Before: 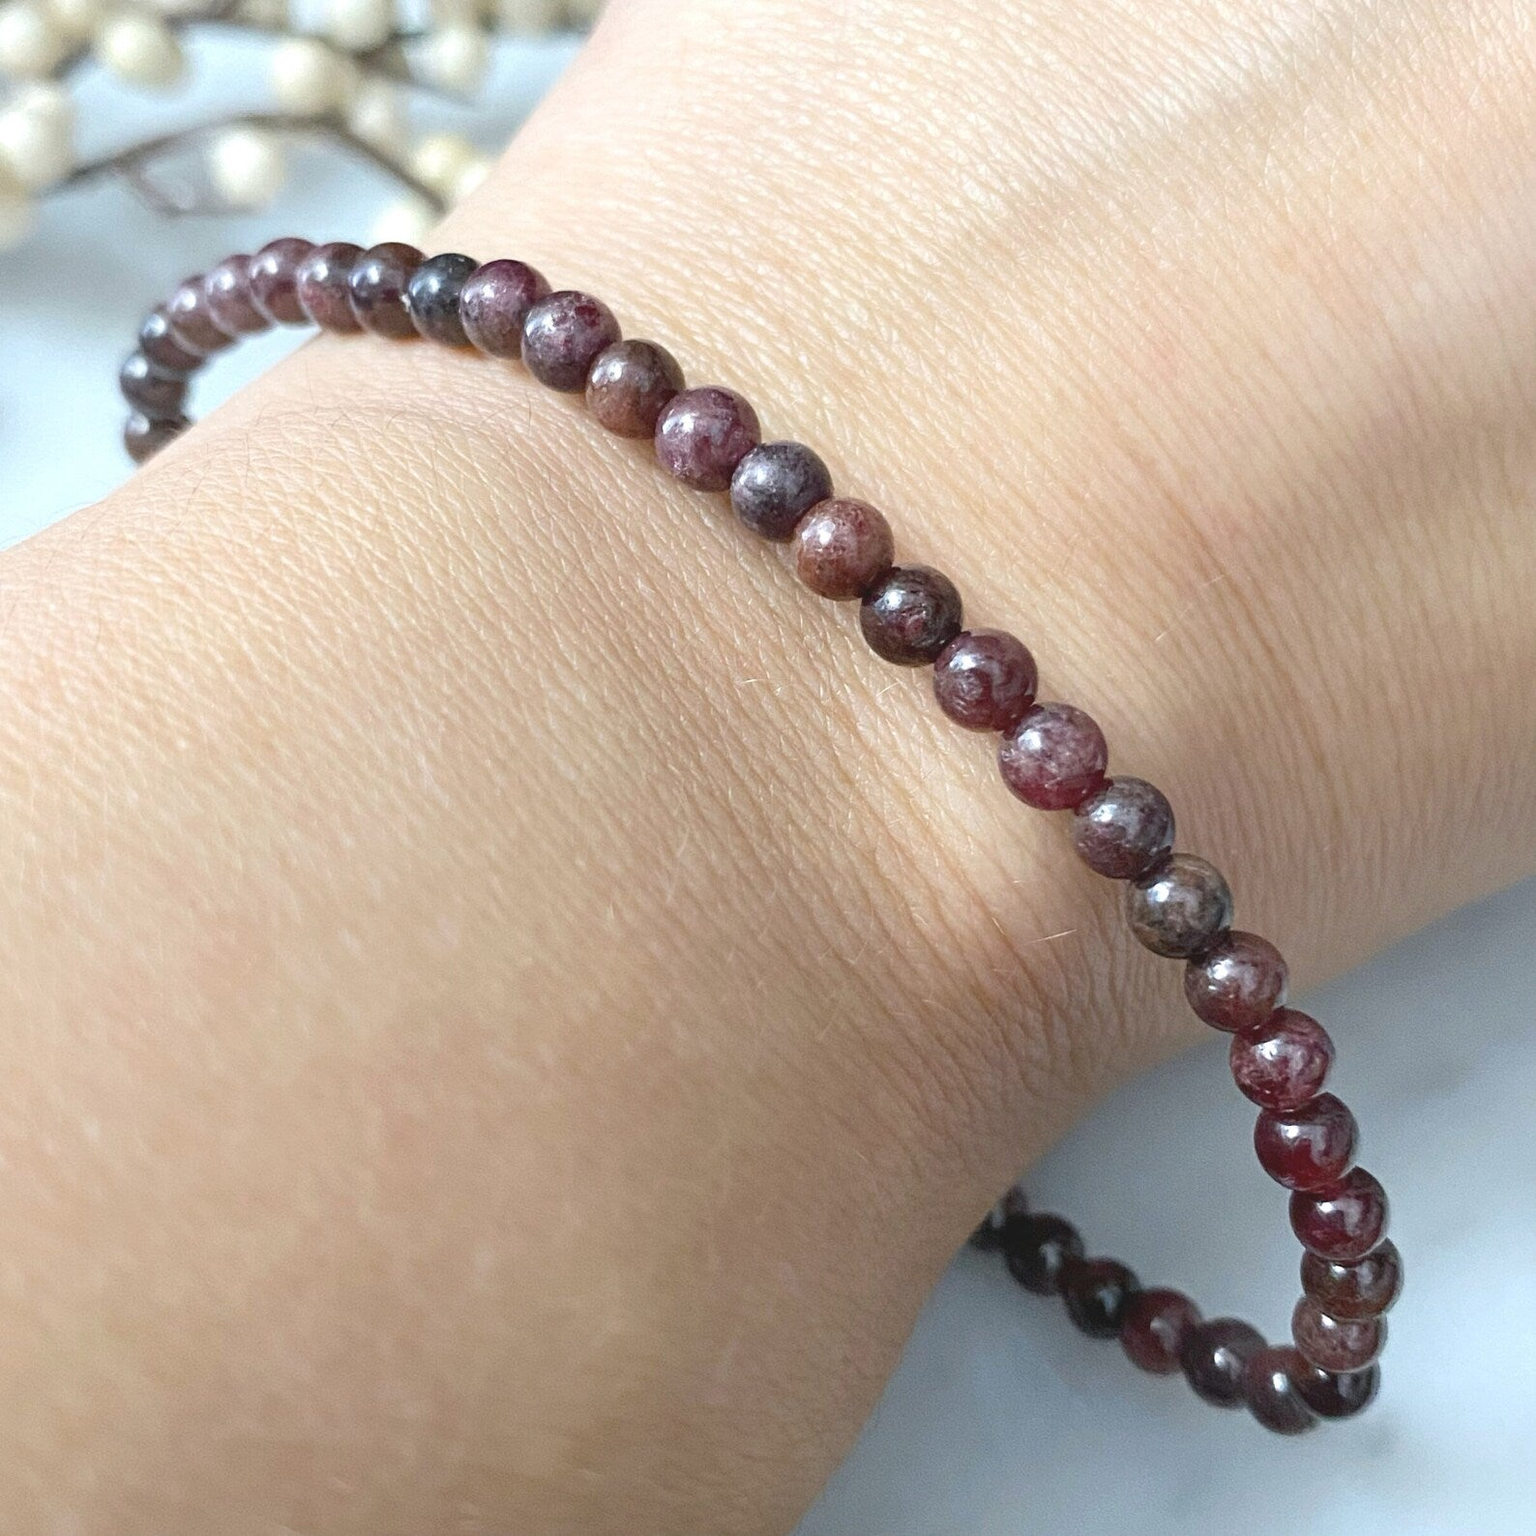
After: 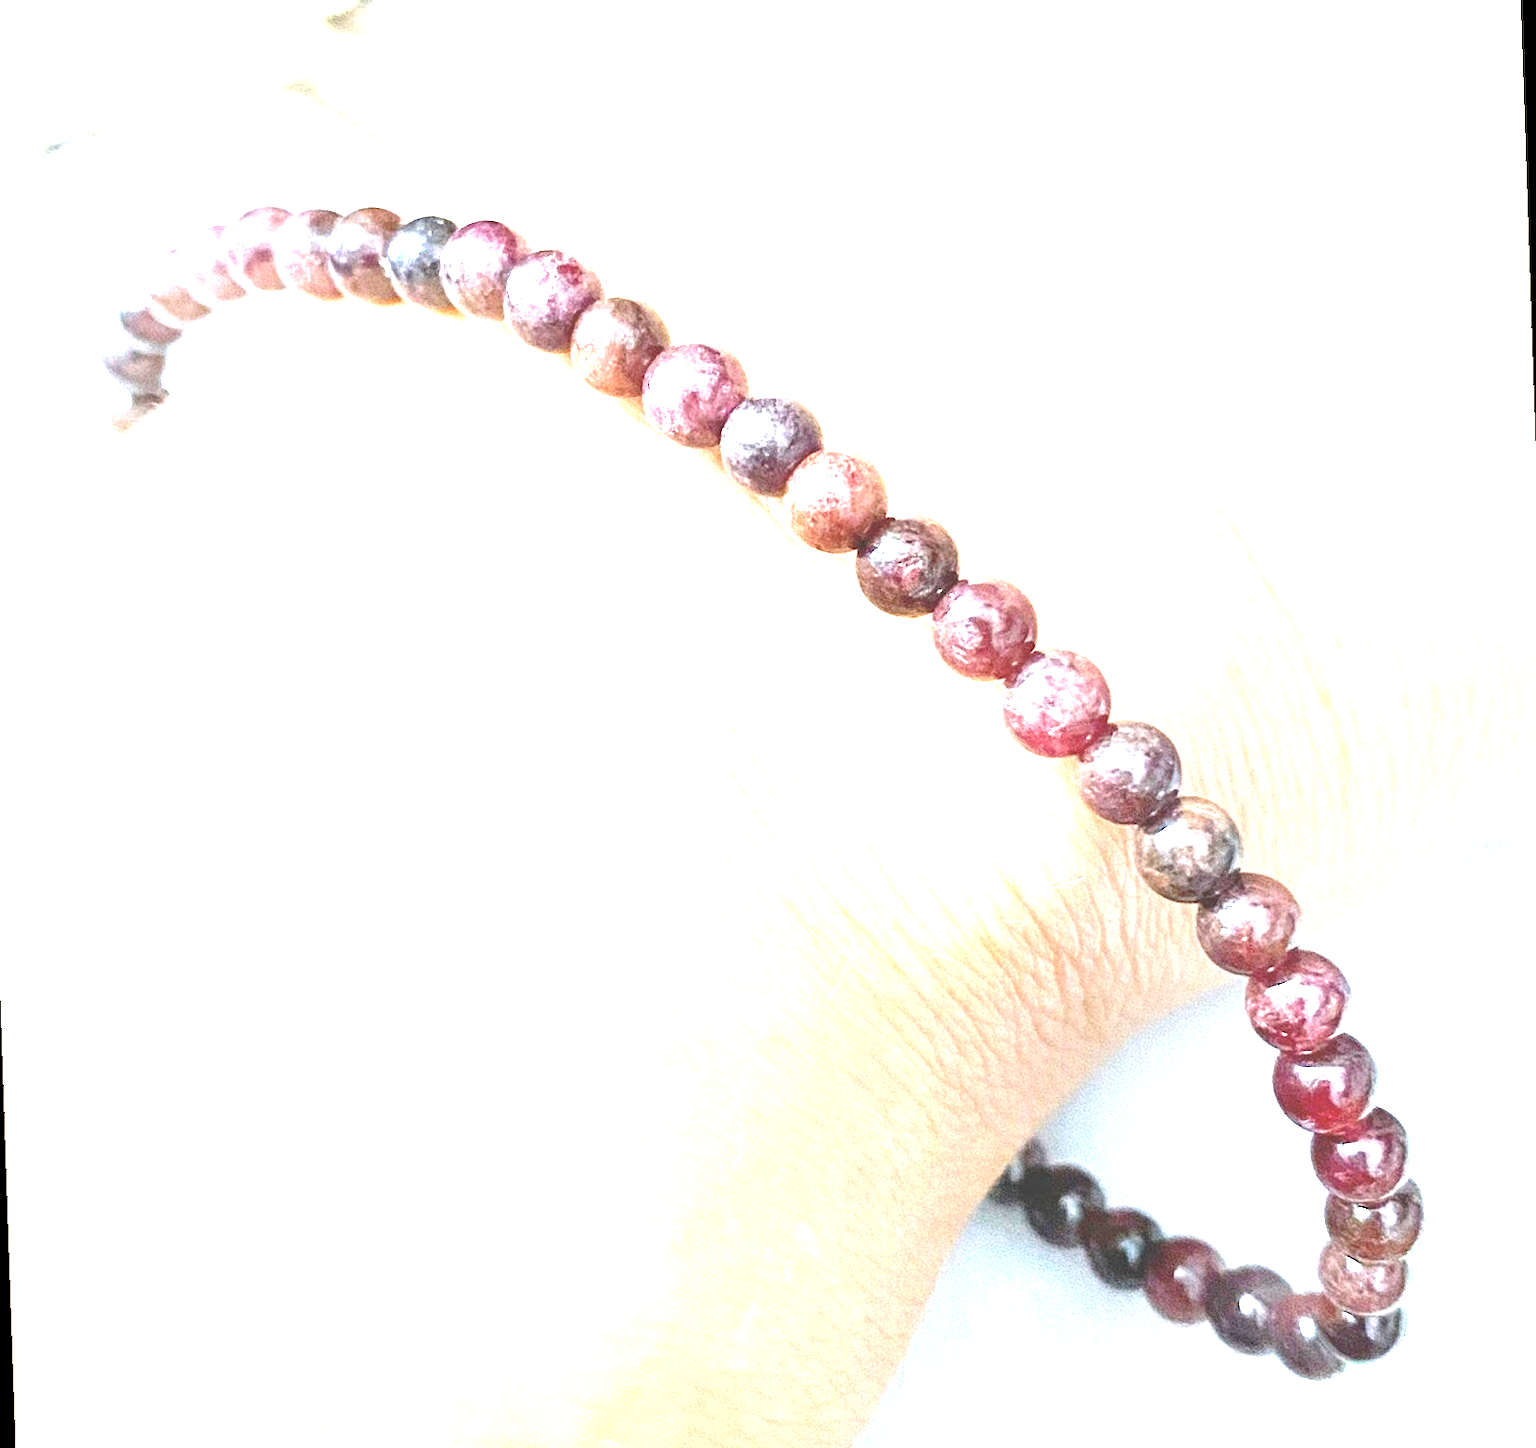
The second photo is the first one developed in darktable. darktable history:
exposure: black level correction 0.001, exposure 2.607 EV, compensate exposure bias true, compensate highlight preservation false
rotate and perspective: rotation -2°, crop left 0.022, crop right 0.978, crop top 0.049, crop bottom 0.951
